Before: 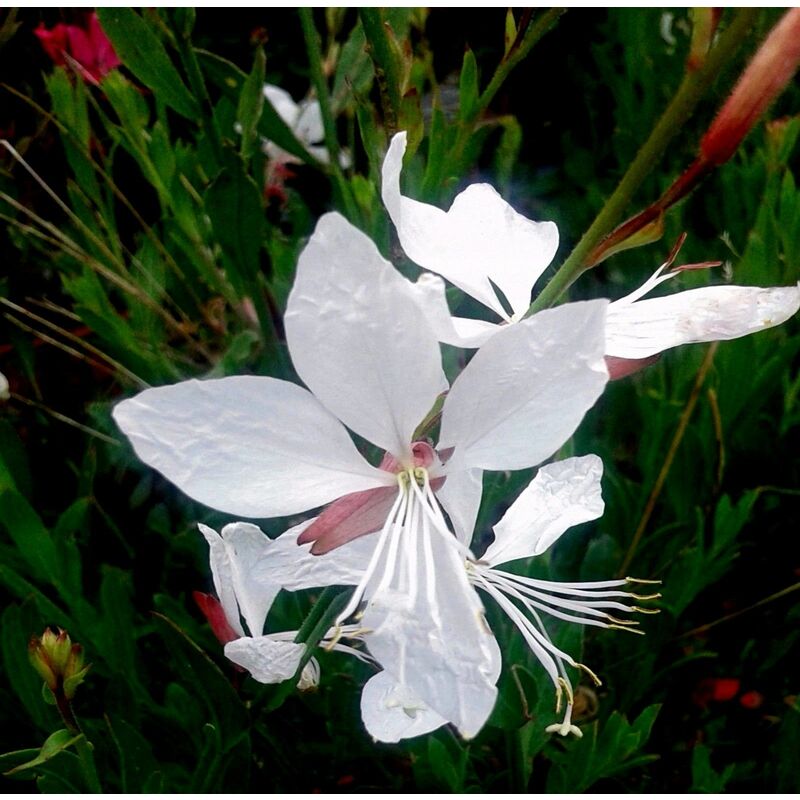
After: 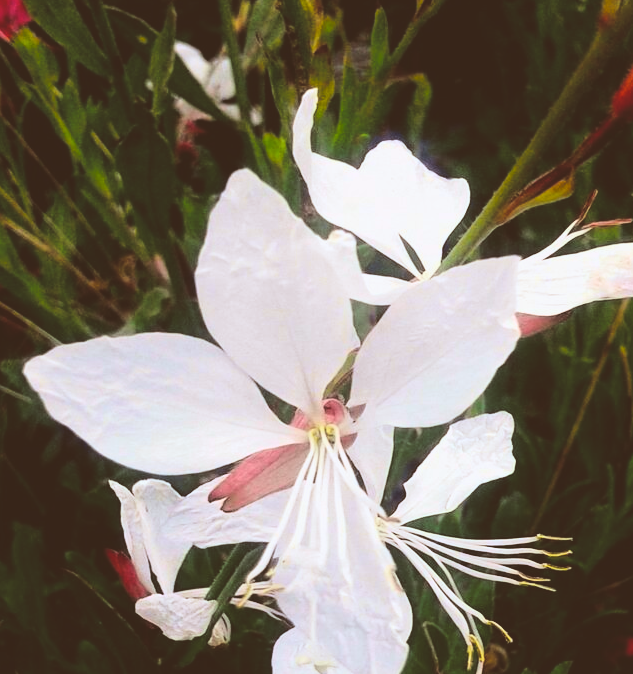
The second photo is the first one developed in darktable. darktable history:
rgb levels: mode RGB, independent channels, levels [[0, 0.5, 1], [0, 0.521, 1], [0, 0.536, 1]]
tone curve: curves: ch0 [(0.003, 0.023) (0.071, 0.052) (0.236, 0.197) (0.466, 0.557) (0.644, 0.748) (0.803, 0.88) (0.994, 0.968)]; ch1 [(0, 0) (0.262, 0.227) (0.417, 0.386) (0.469, 0.467) (0.502, 0.498) (0.528, 0.53) (0.573, 0.57) (0.605, 0.621) (0.644, 0.671) (0.686, 0.728) (0.994, 0.987)]; ch2 [(0, 0) (0.262, 0.188) (0.385, 0.353) (0.427, 0.424) (0.495, 0.493) (0.515, 0.534) (0.547, 0.556) (0.589, 0.613) (0.644, 0.748) (1, 1)], color space Lab, independent channels, preserve colors none
exposure: black level correction -0.041, exposure 0.064 EV, compensate highlight preservation false
crop: left 11.225%, top 5.381%, right 9.565%, bottom 10.314%
